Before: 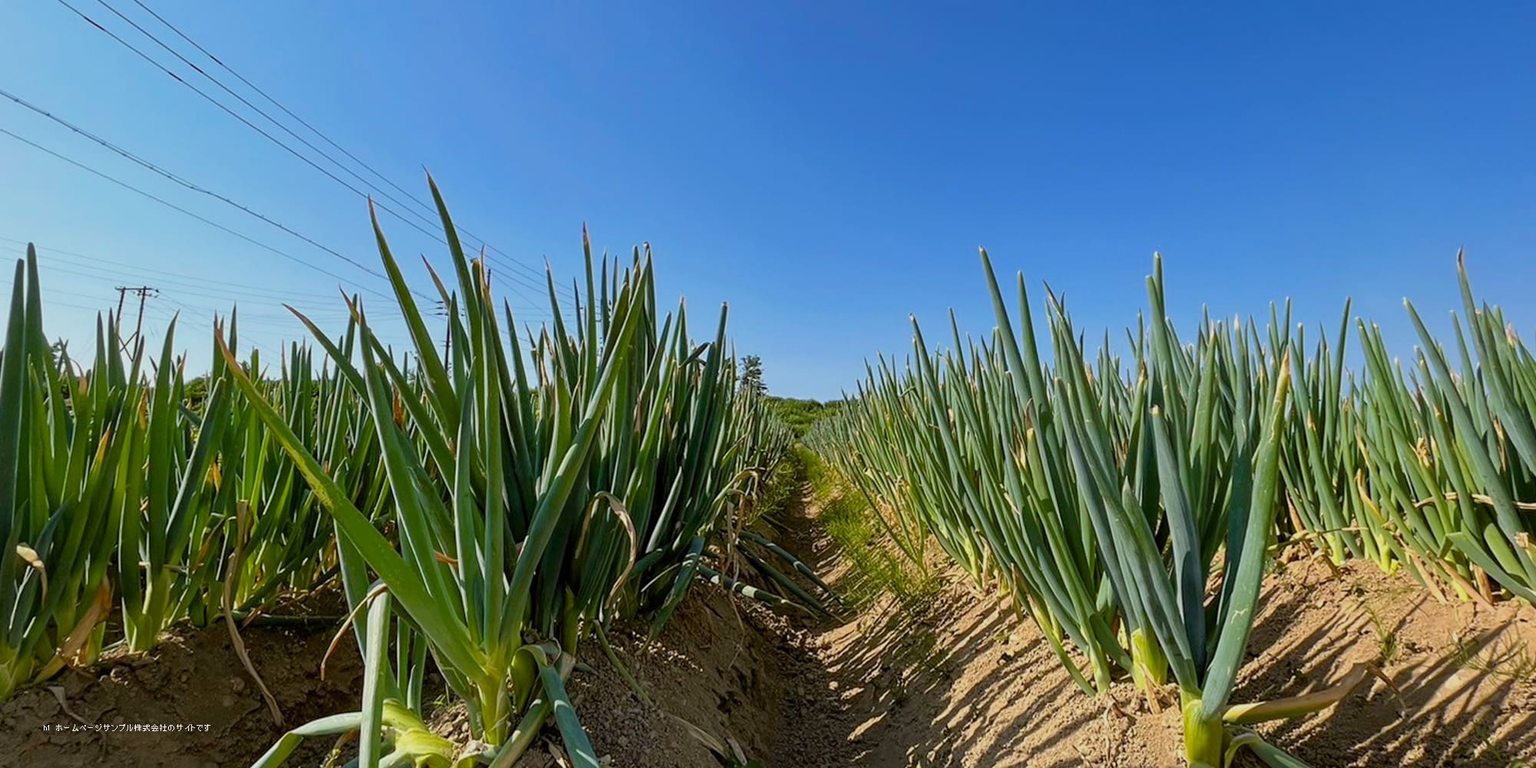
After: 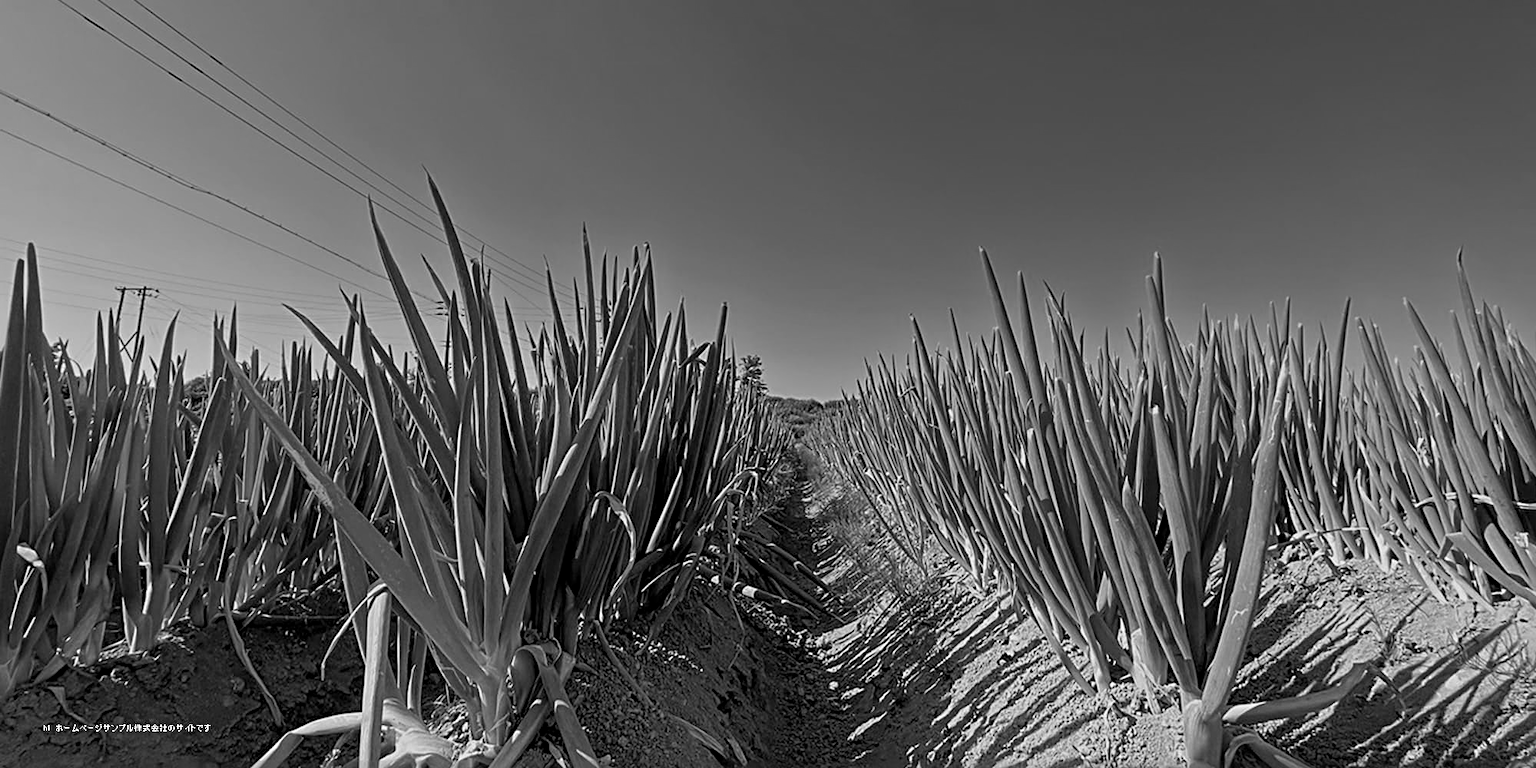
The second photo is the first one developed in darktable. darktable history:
exposure: black level correction 0.001, compensate highlight preservation false
sharpen: radius 4
monochrome: a 26.22, b 42.67, size 0.8
